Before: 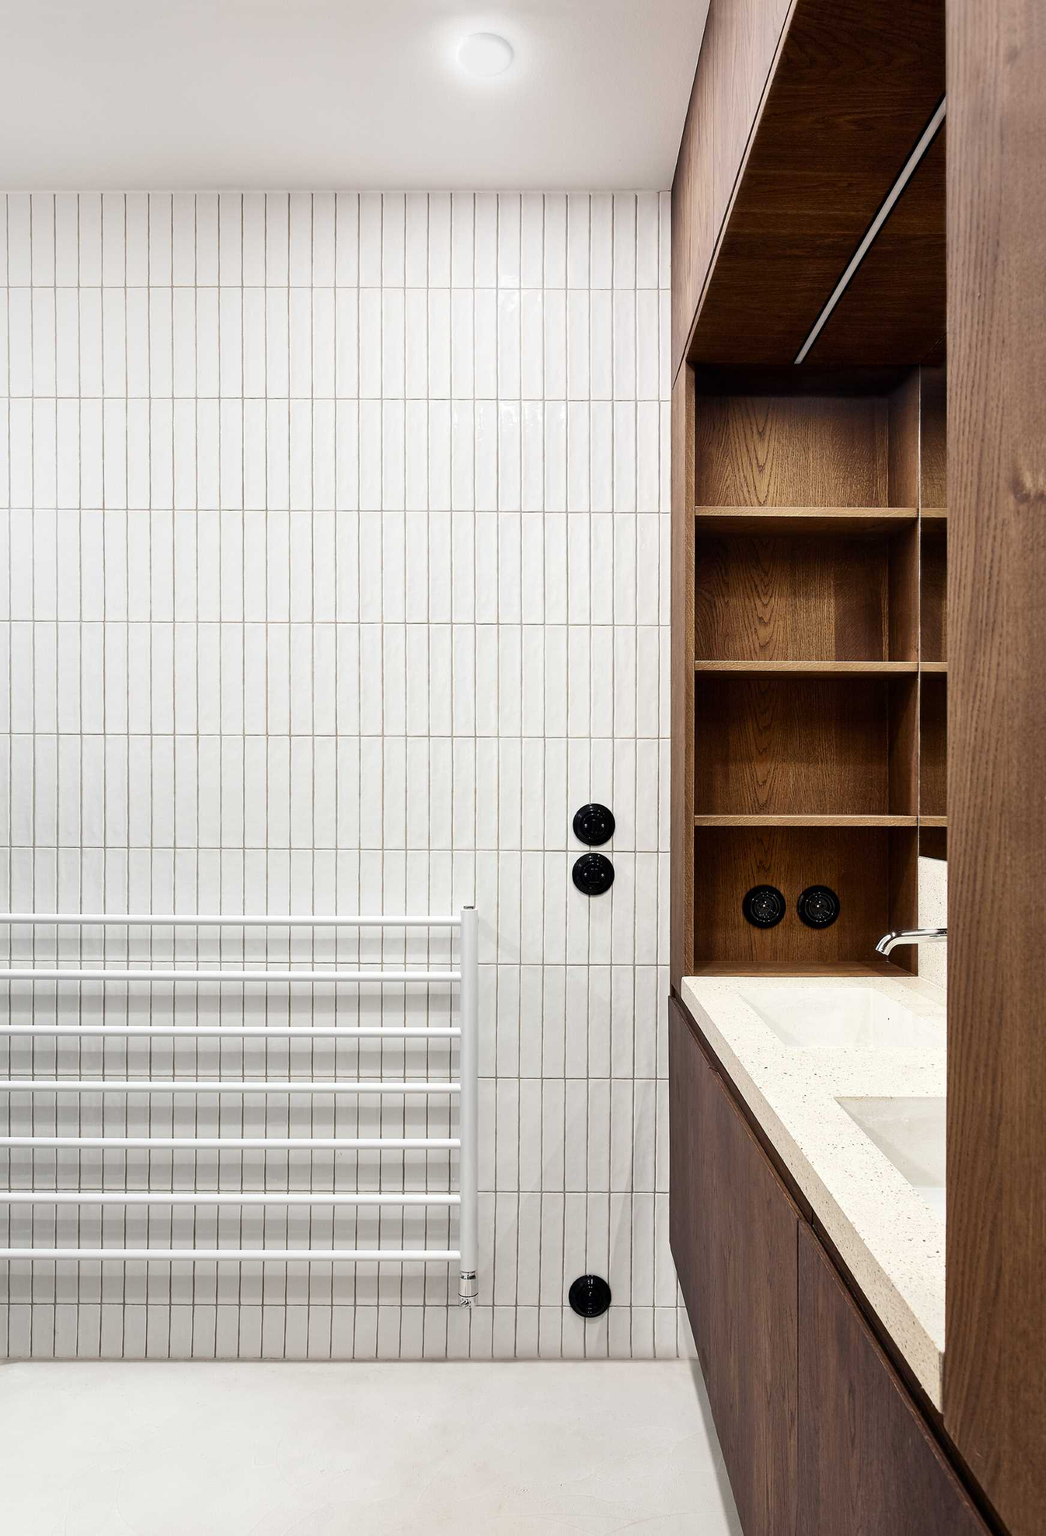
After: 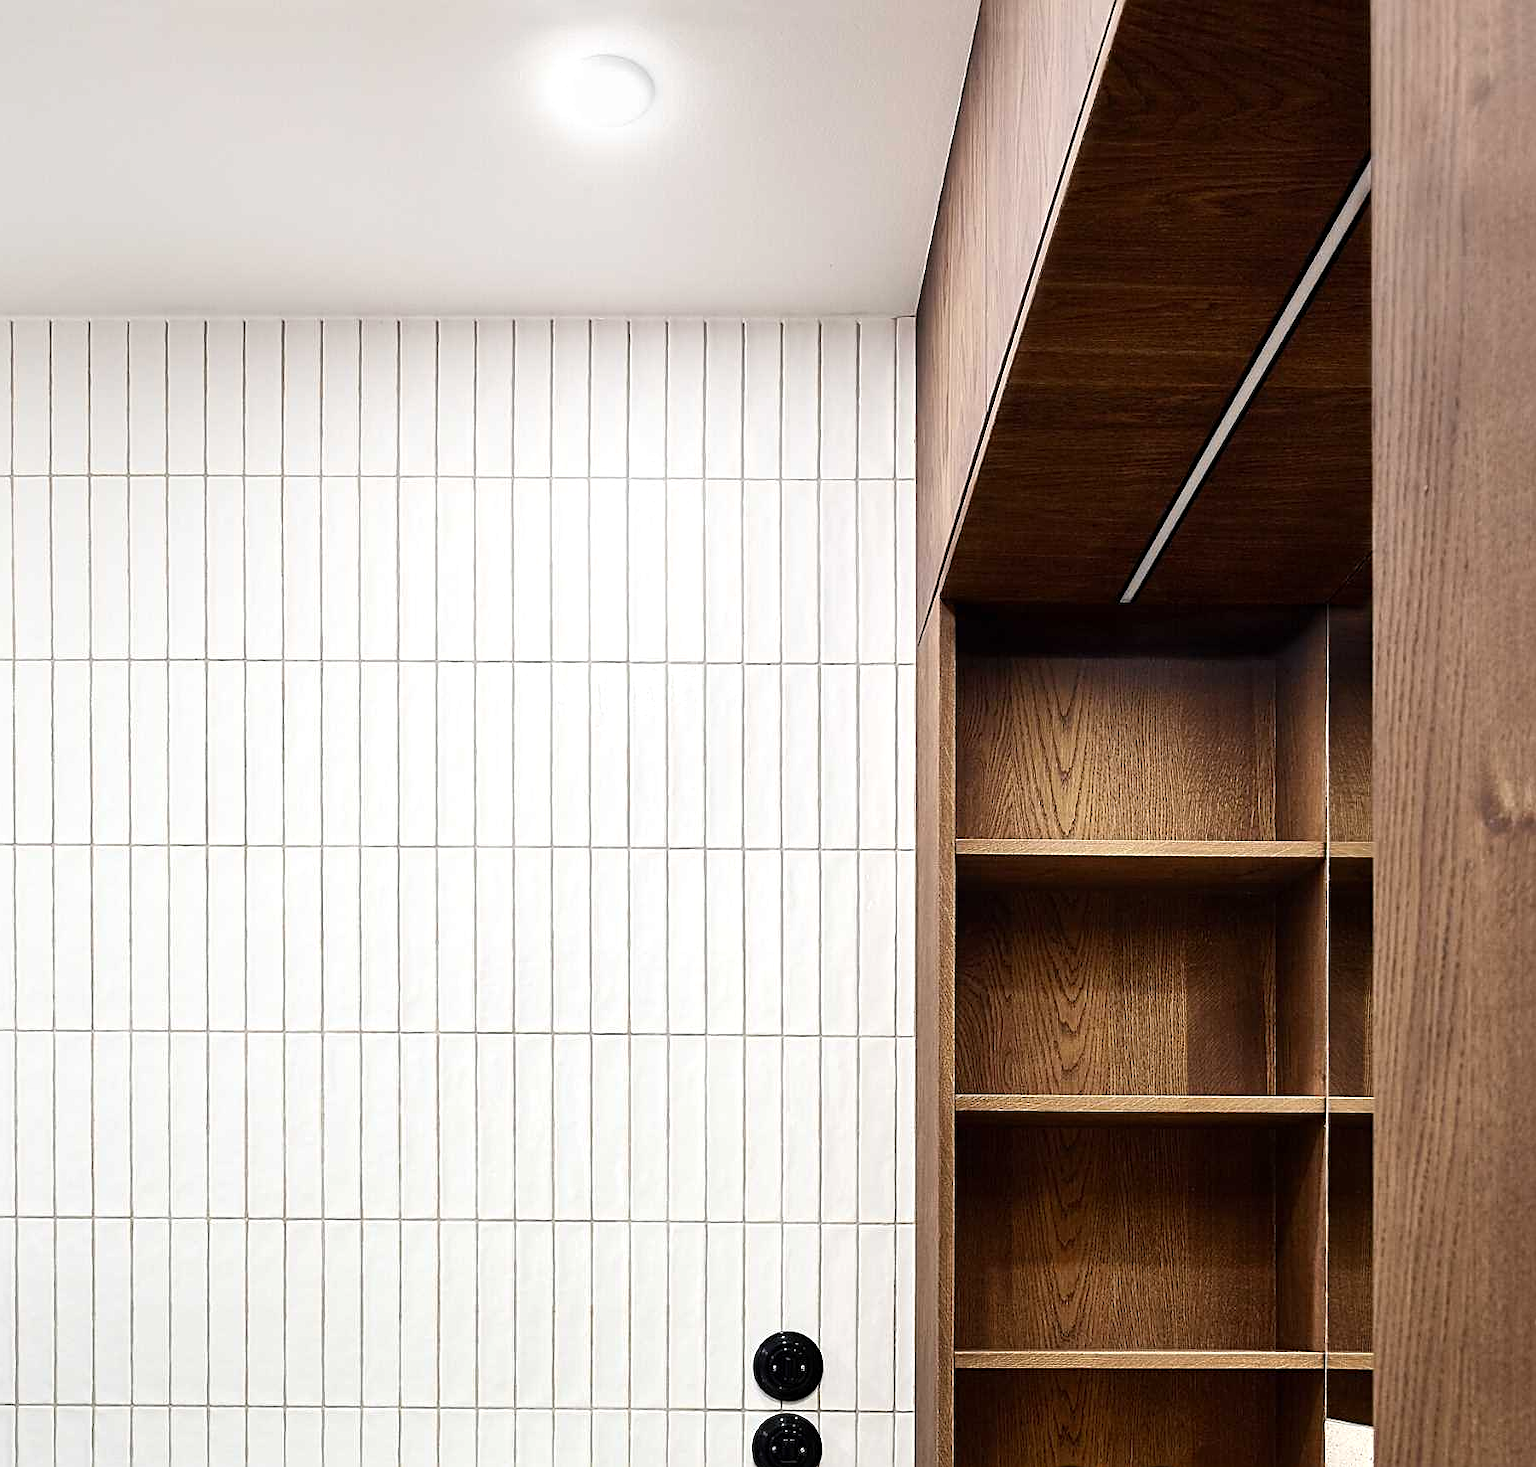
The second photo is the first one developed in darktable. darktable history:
levels: levels [0, 0.474, 0.947]
crop and rotate: left 11.328%, bottom 42.315%
sharpen: on, module defaults
